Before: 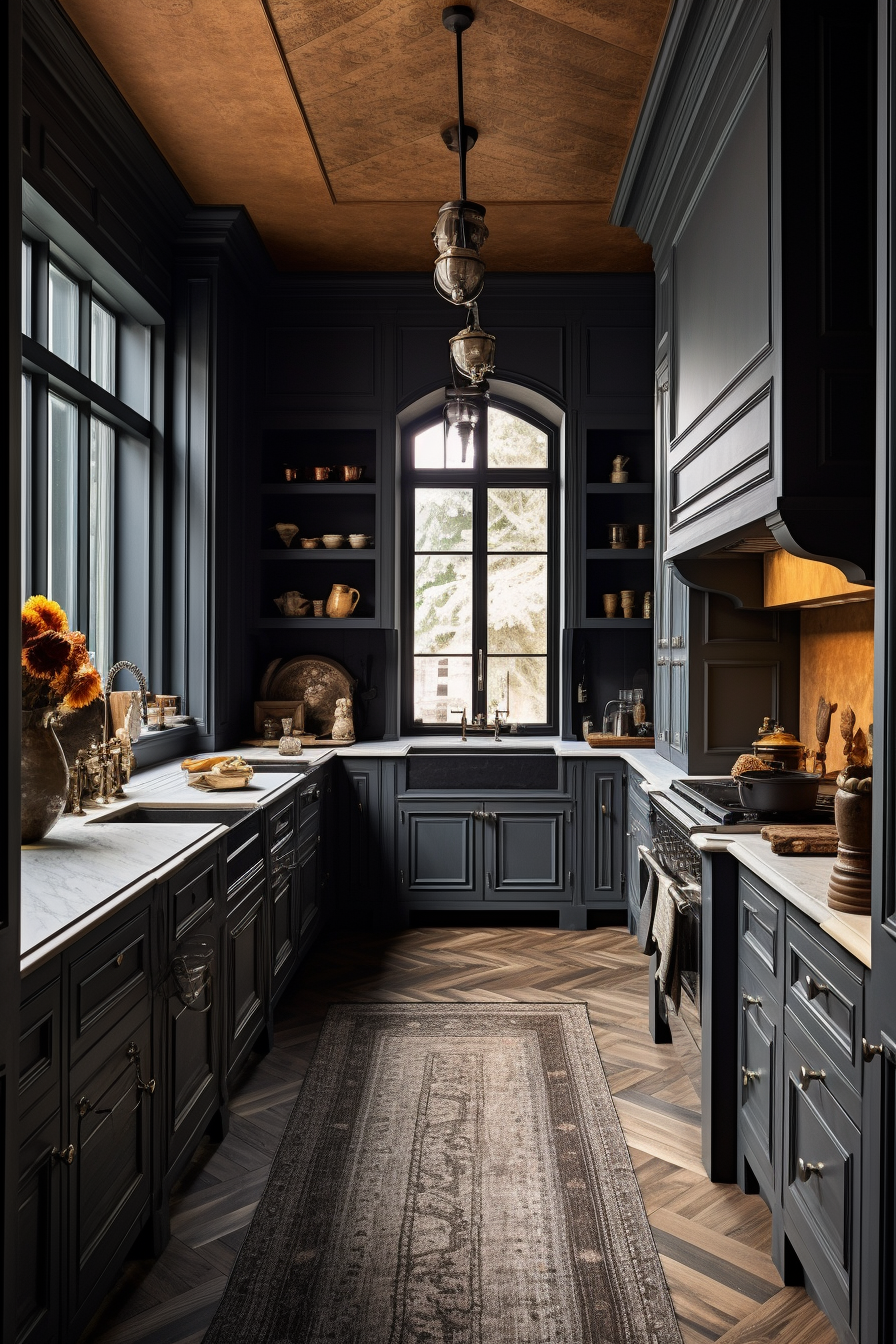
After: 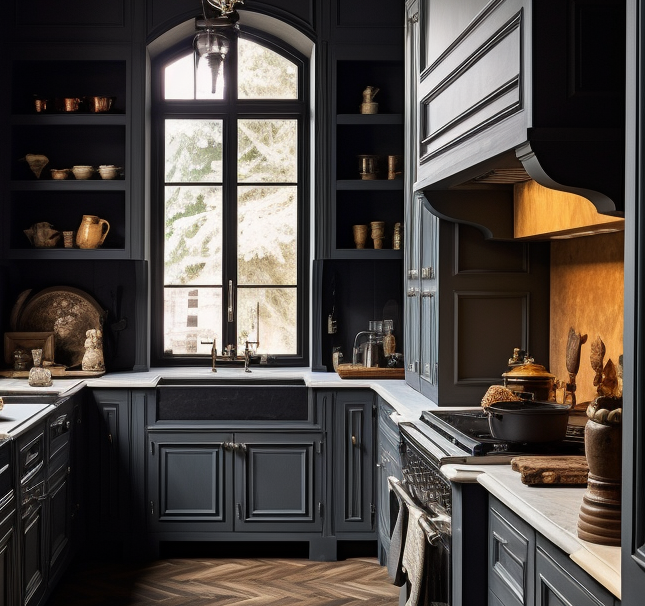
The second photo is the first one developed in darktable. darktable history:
crop and rotate: left 27.933%, top 27.463%, bottom 27.429%
